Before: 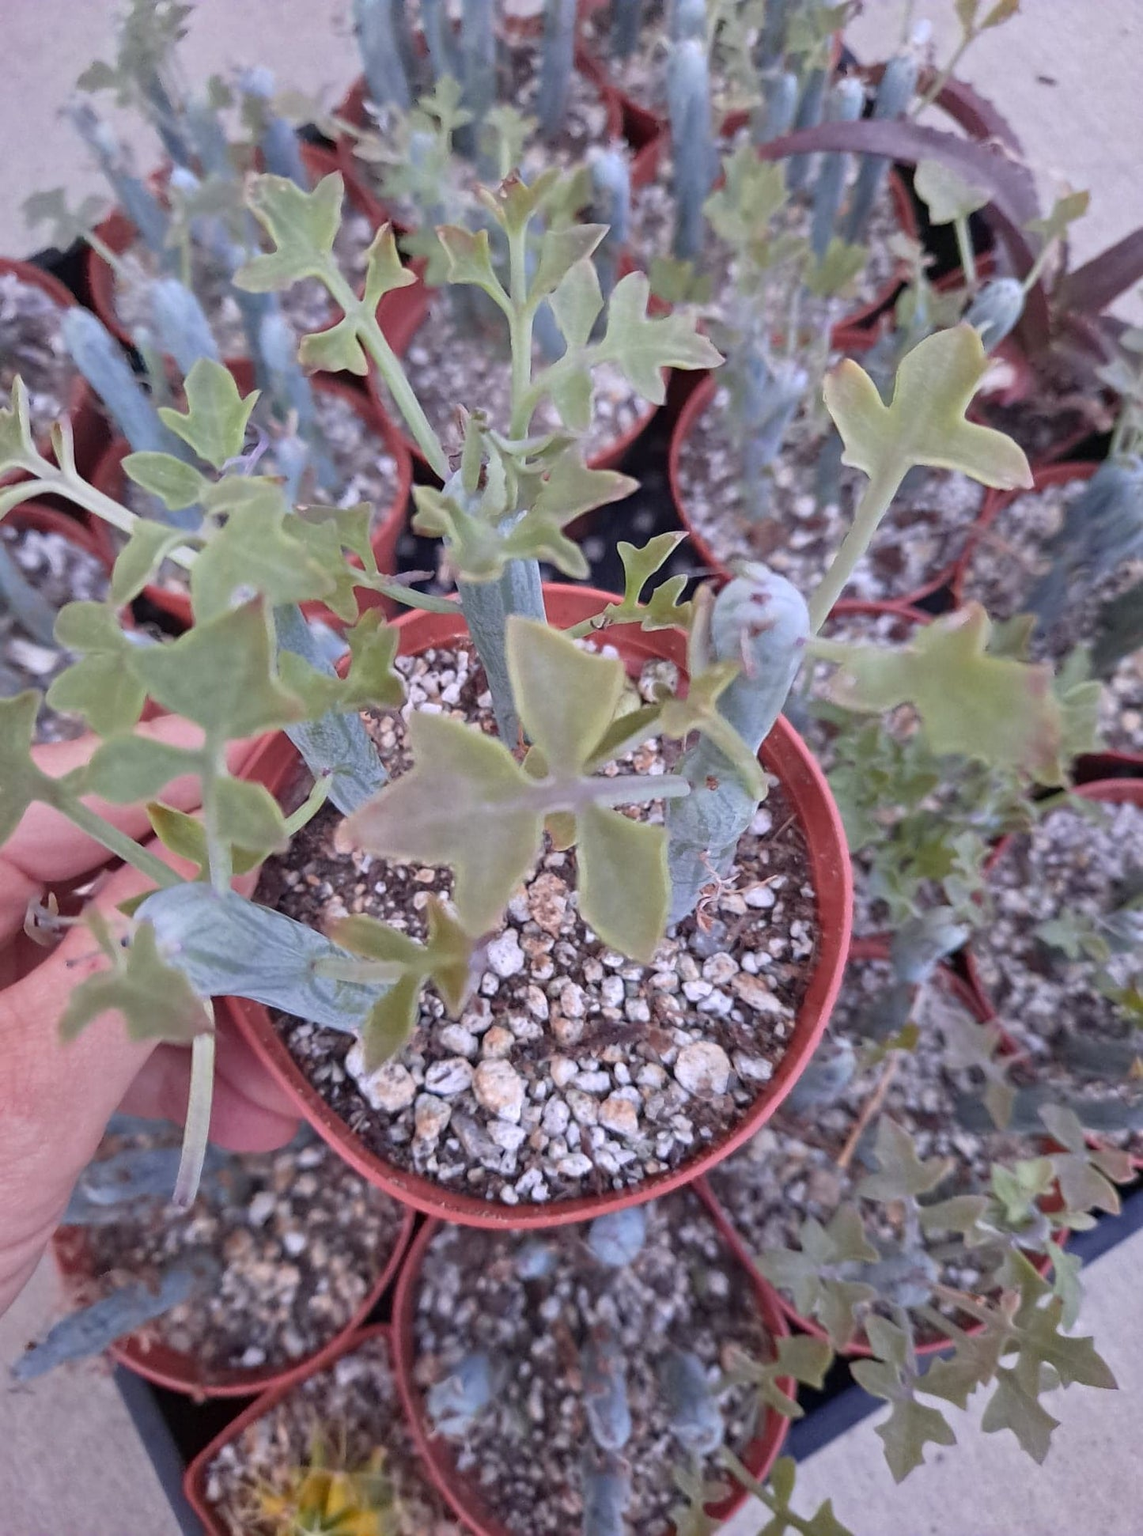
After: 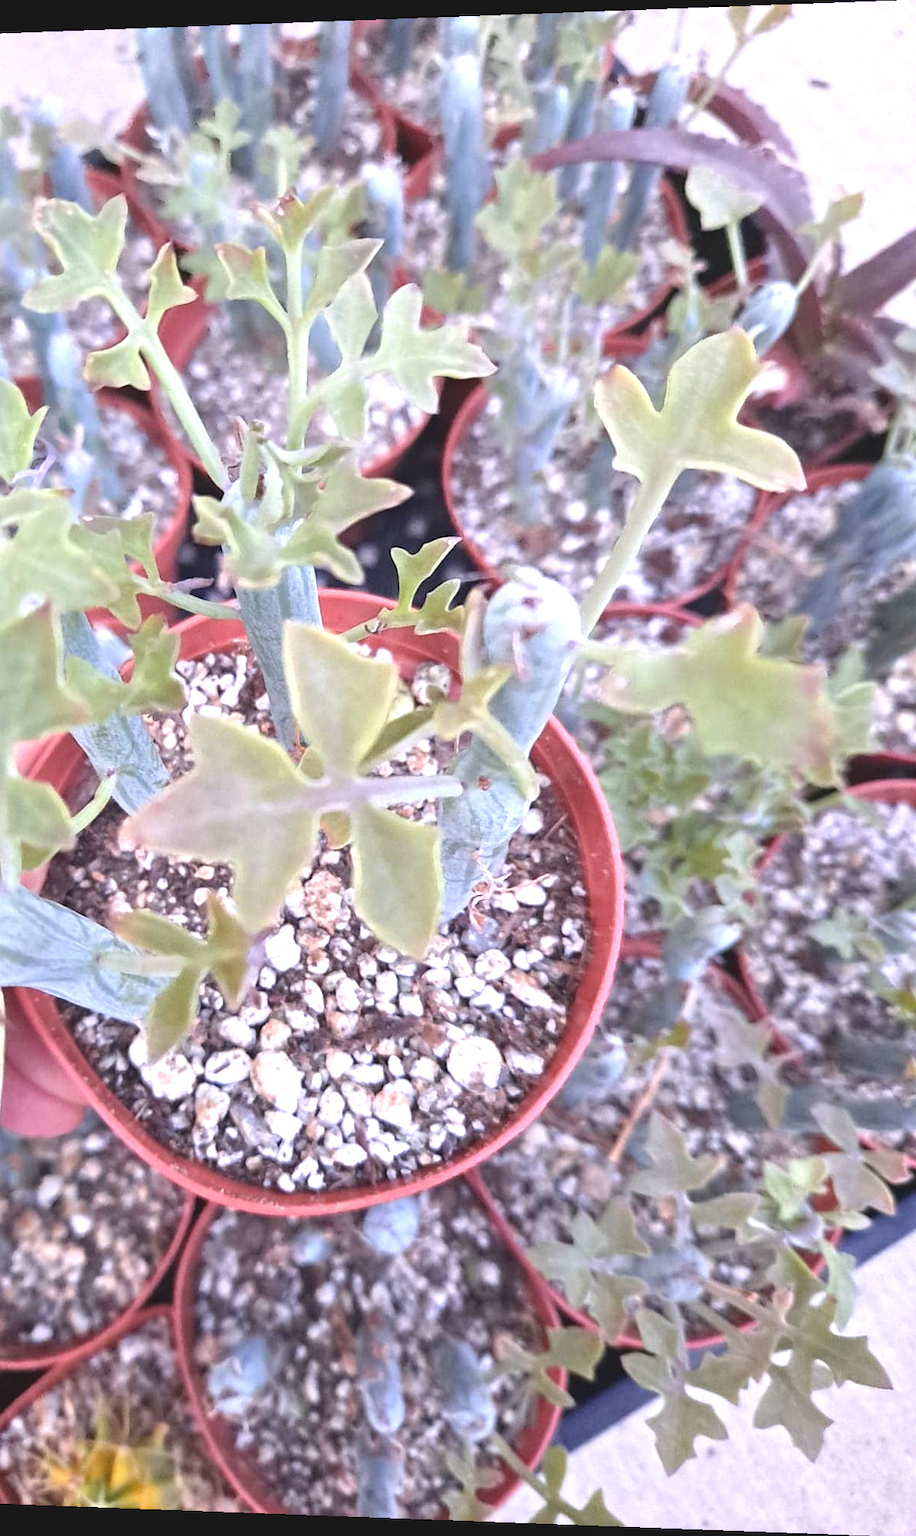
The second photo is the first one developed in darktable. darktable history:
exposure: black level correction -0.005, exposure 1.002 EV, compensate highlight preservation false
crop: left 17.582%, bottom 0.031%
rotate and perspective: lens shift (horizontal) -0.055, automatic cropping off
